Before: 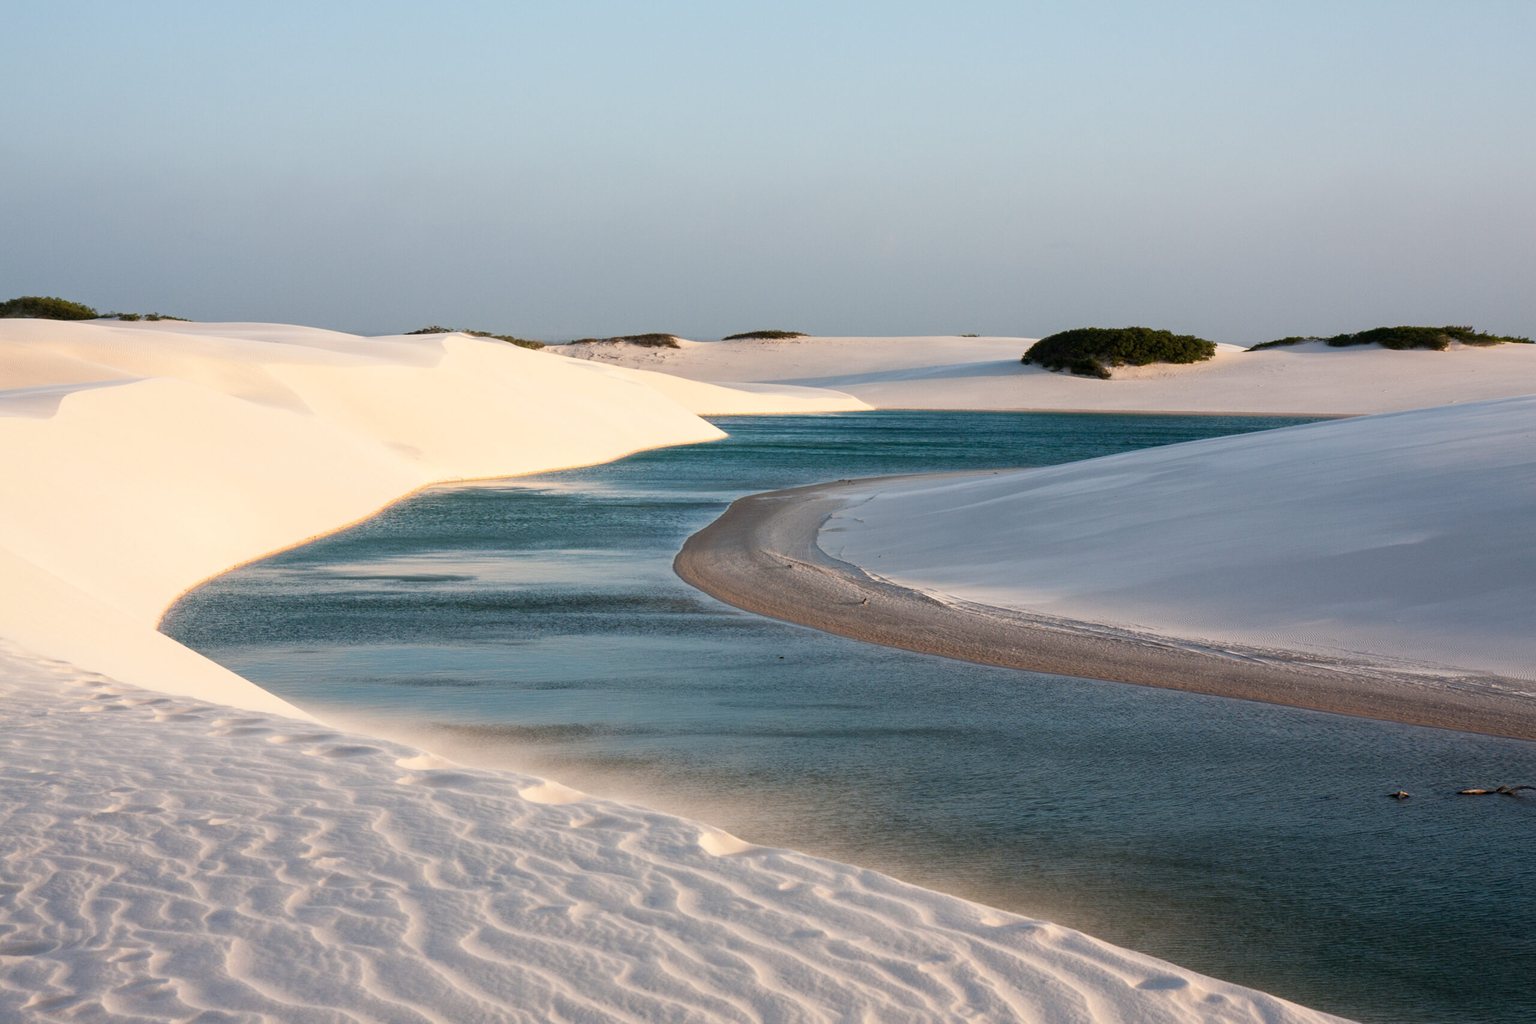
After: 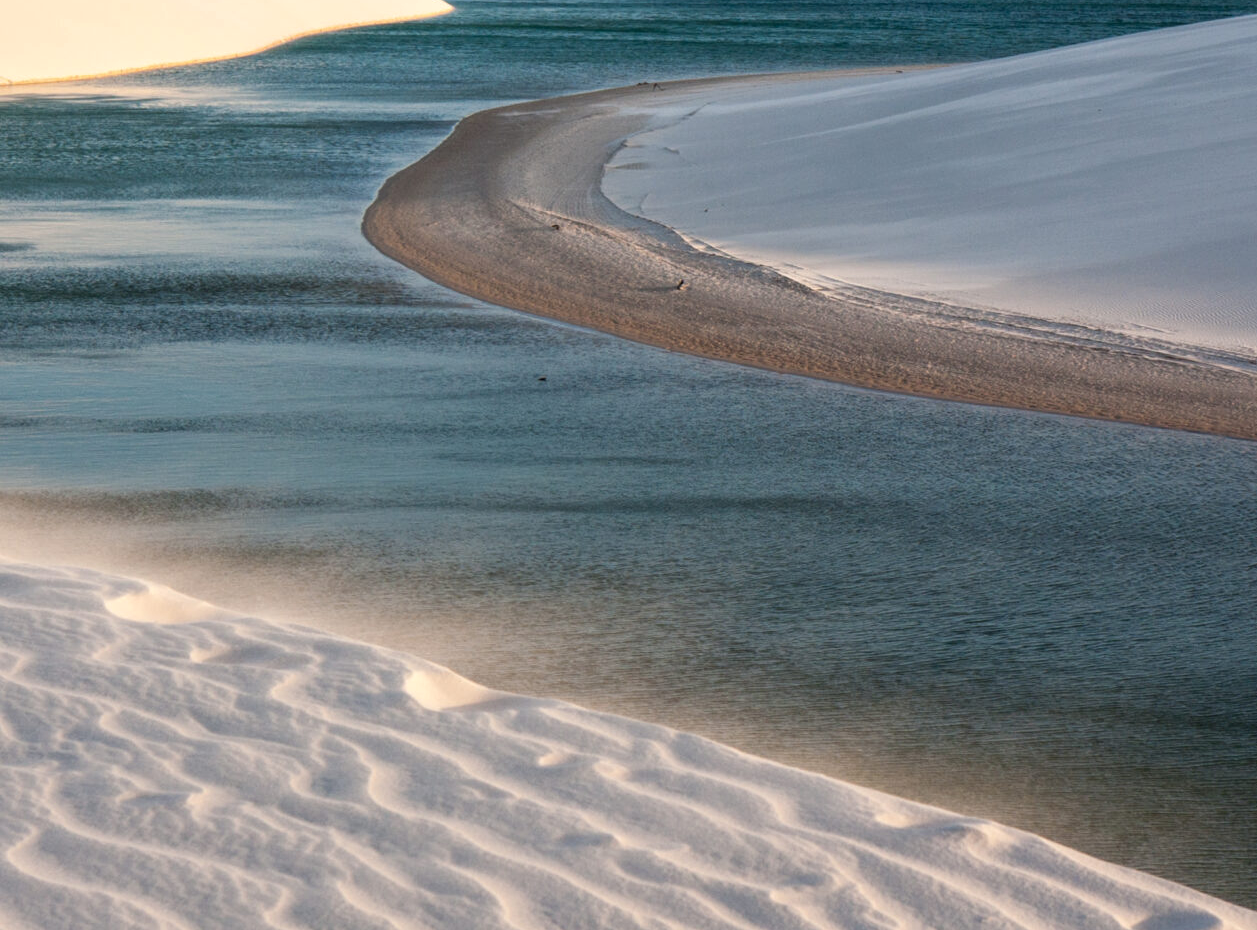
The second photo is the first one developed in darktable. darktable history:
crop: left 29.704%, top 42.033%, right 21.177%, bottom 3.484%
local contrast: highlights 101%, shadows 98%, detail 119%, midtone range 0.2
